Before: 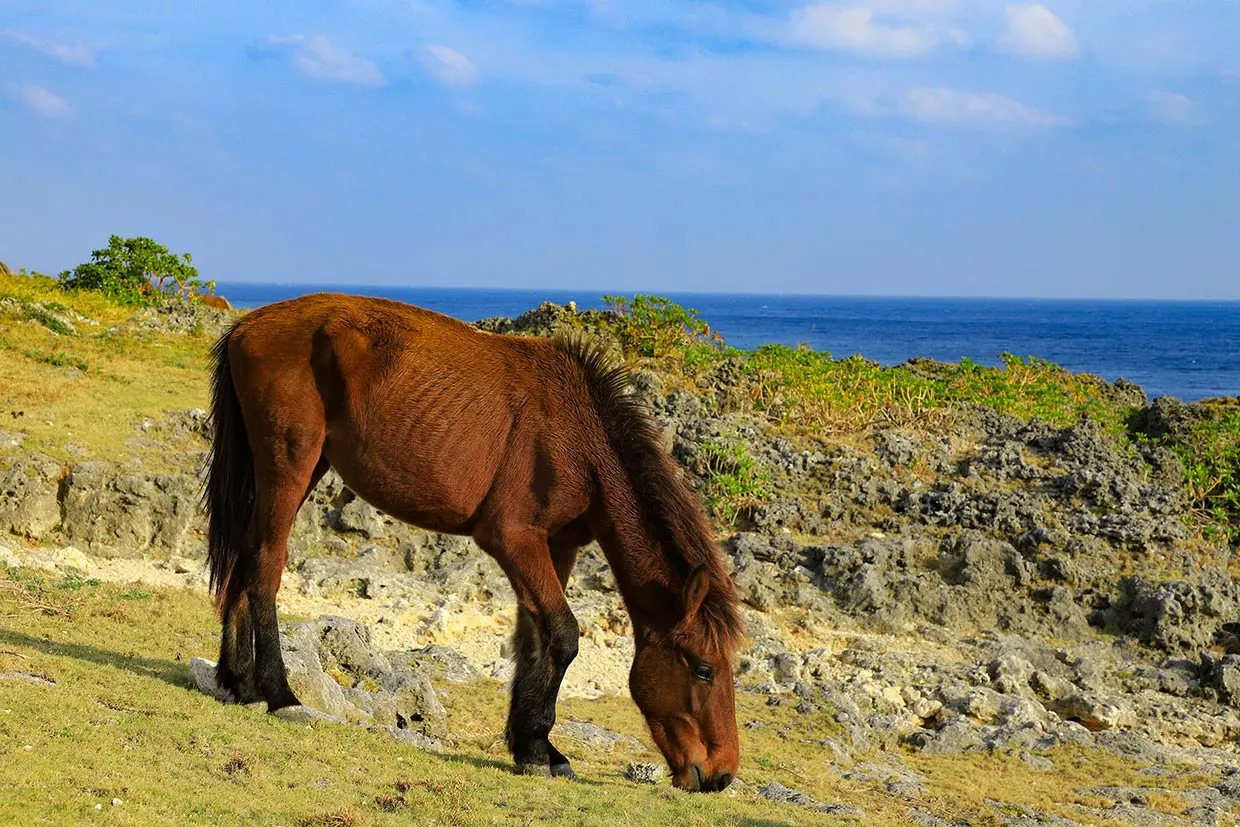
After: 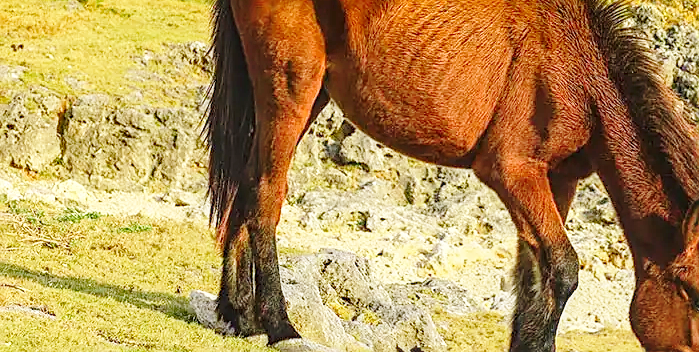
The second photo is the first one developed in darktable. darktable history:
local contrast: highlights 61%, detail 143%, midtone range 0.428
exposure: black level correction -0.002, exposure 0.54 EV, compensate highlight preservation false
base curve: curves: ch0 [(0, 0) (0.028, 0.03) (0.121, 0.232) (0.46, 0.748) (0.859, 0.968) (1, 1)], preserve colors none
white balance: emerald 1
color balance rgb: contrast -30%
sharpen: on, module defaults
crop: top 44.483%, right 43.593%, bottom 12.892%
